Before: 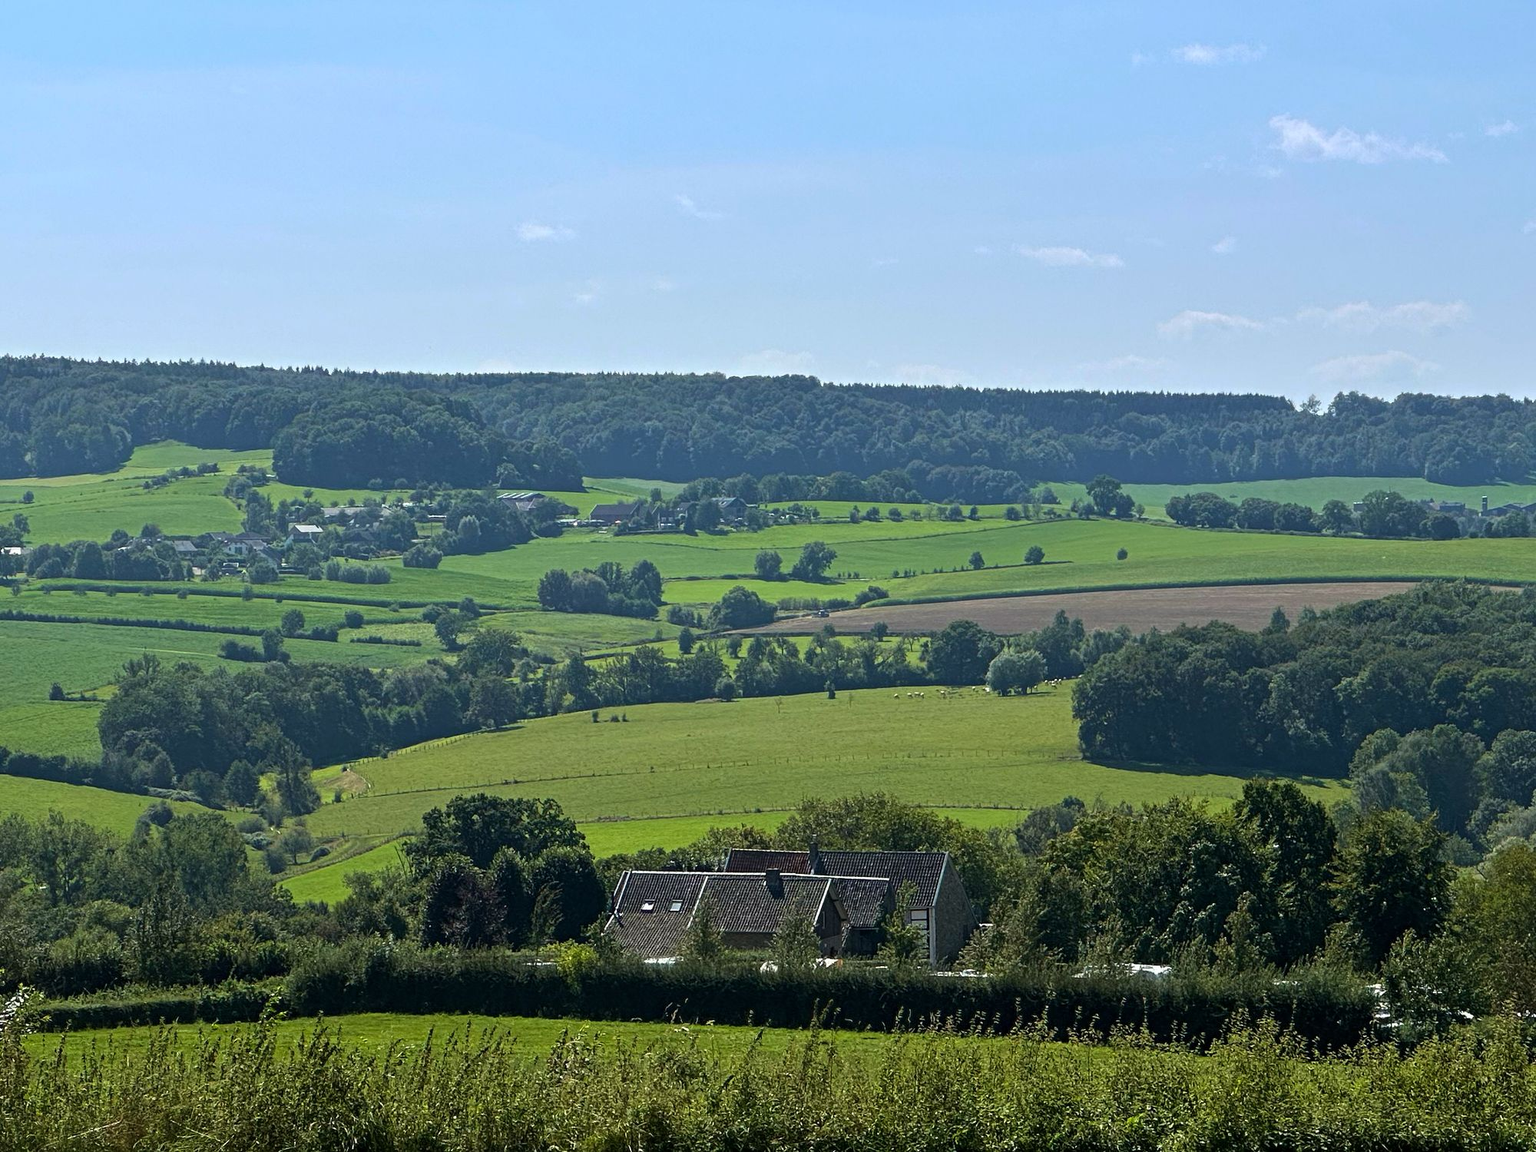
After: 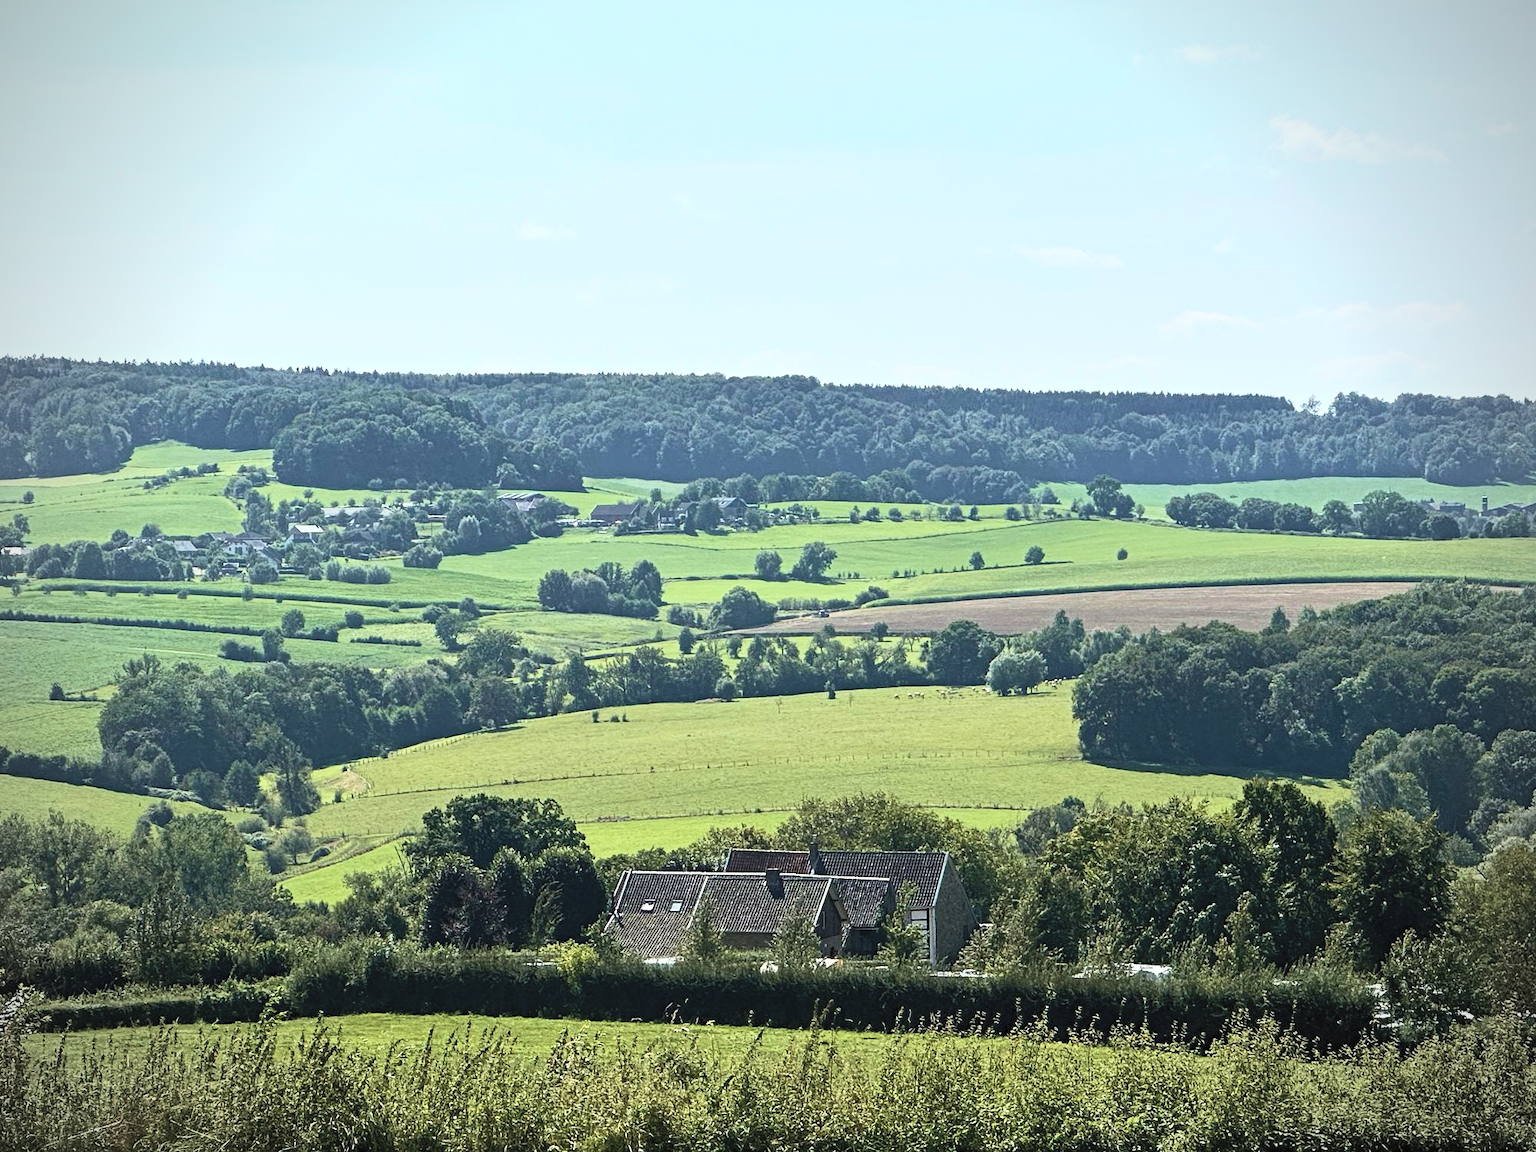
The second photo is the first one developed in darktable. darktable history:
contrast brightness saturation: contrast 0.419, brightness 0.551, saturation -0.194
velvia: on, module defaults
color correction: highlights a* -0.175, highlights b* -0.107
vignetting: center (0, 0.007)
haze removal: compatibility mode true
